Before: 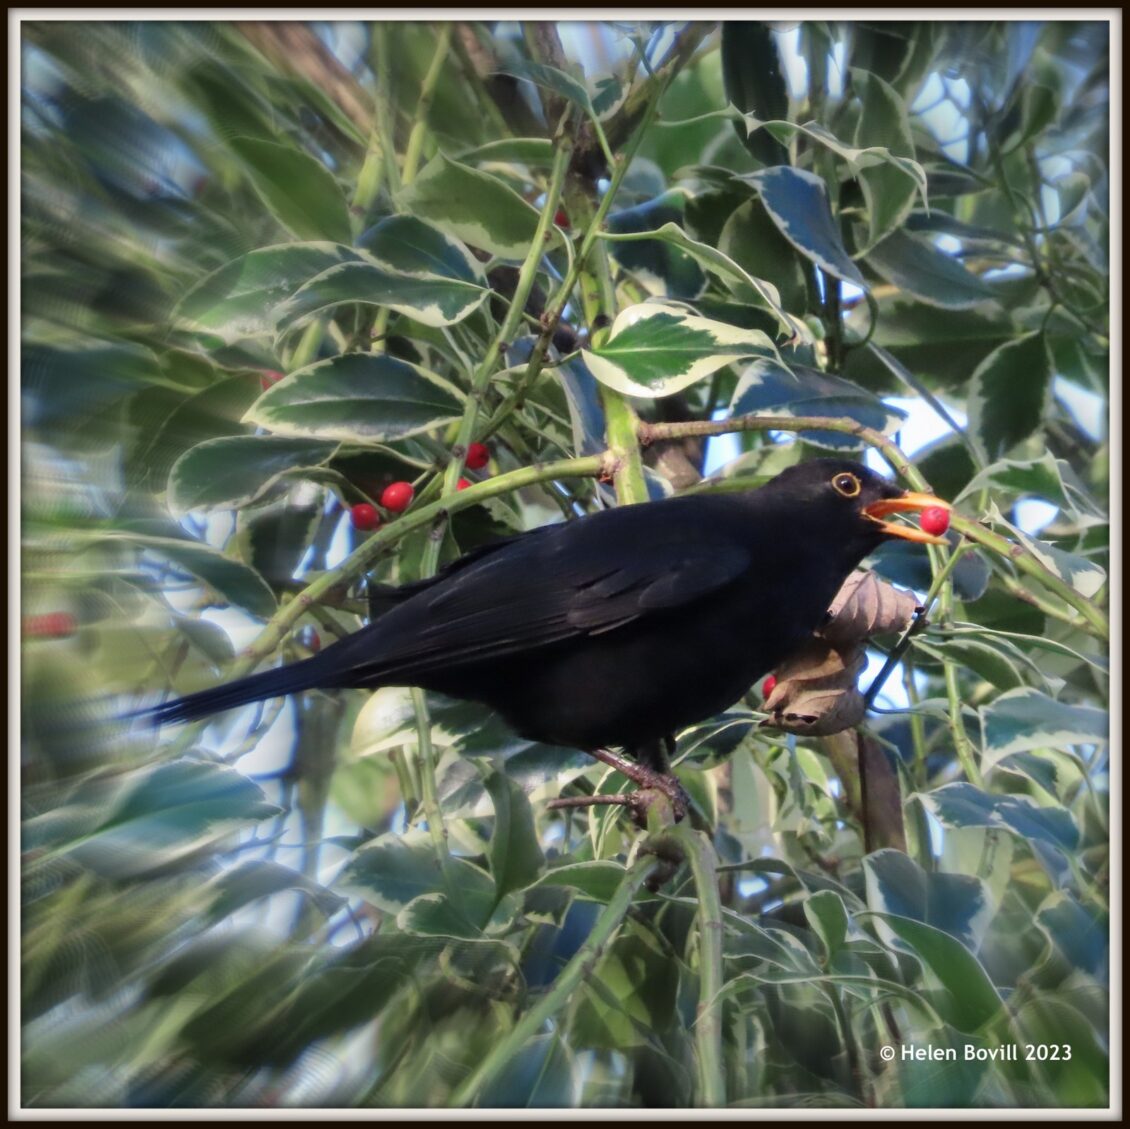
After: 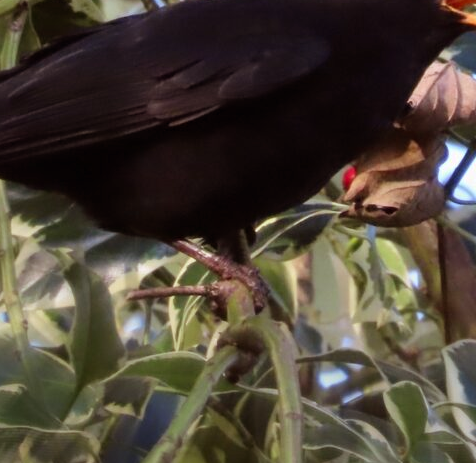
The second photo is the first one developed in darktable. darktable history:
rgb levels: mode RGB, independent channels, levels [[0, 0.5, 1], [0, 0.521, 1], [0, 0.536, 1]]
crop: left 37.221%, top 45.169%, right 20.63%, bottom 13.777%
